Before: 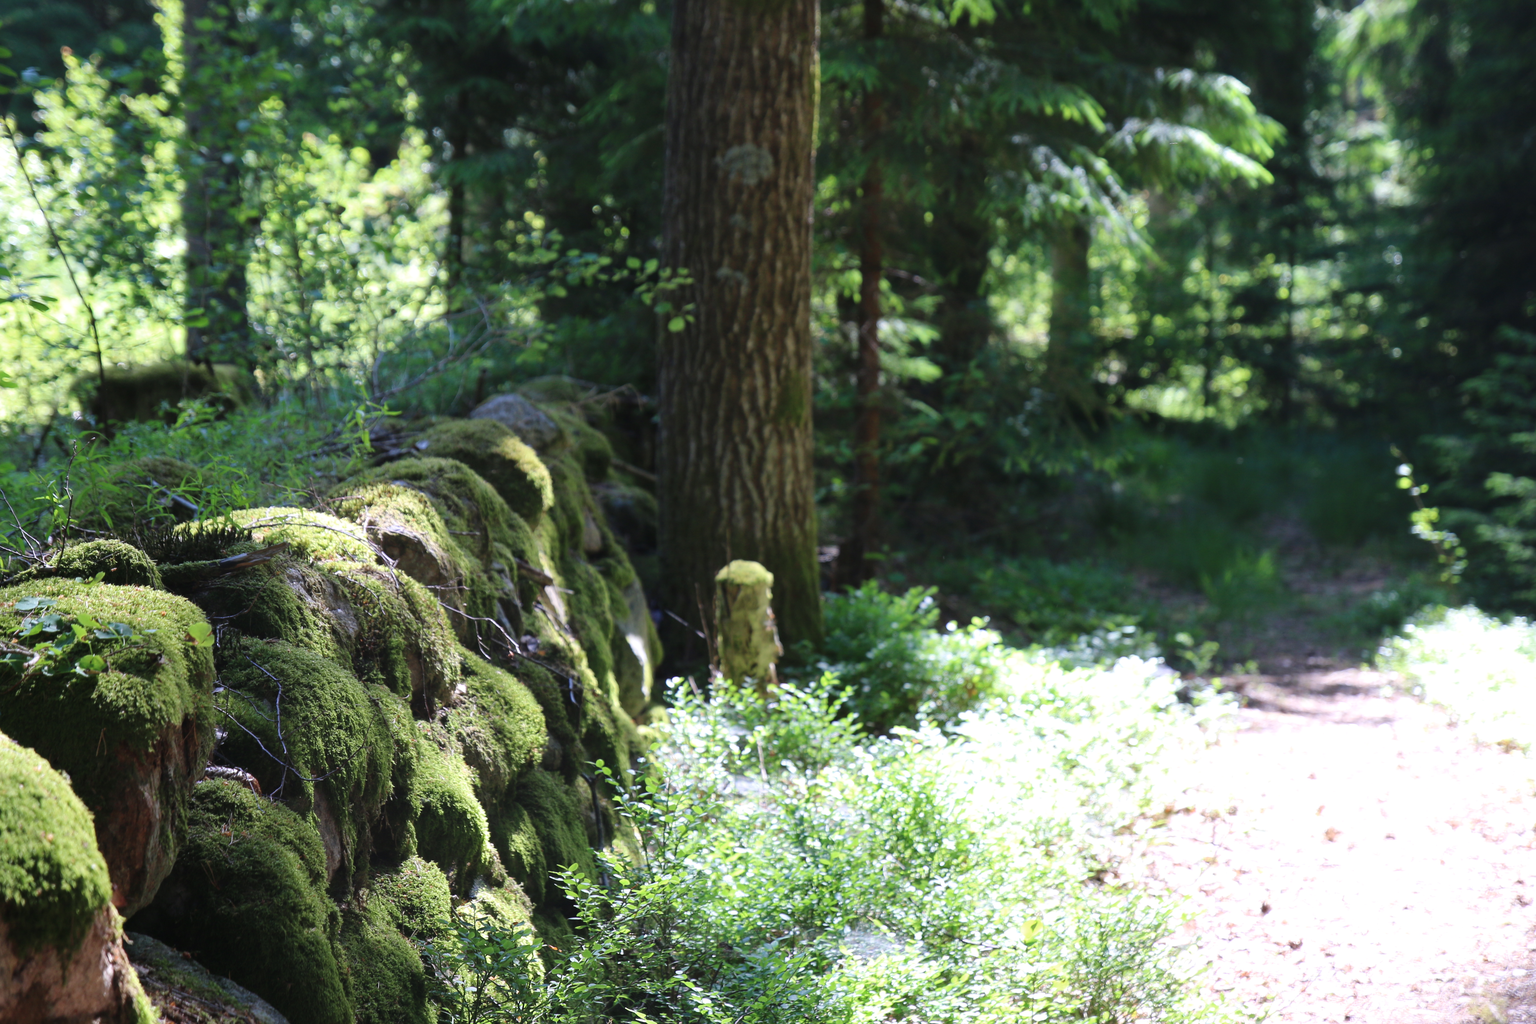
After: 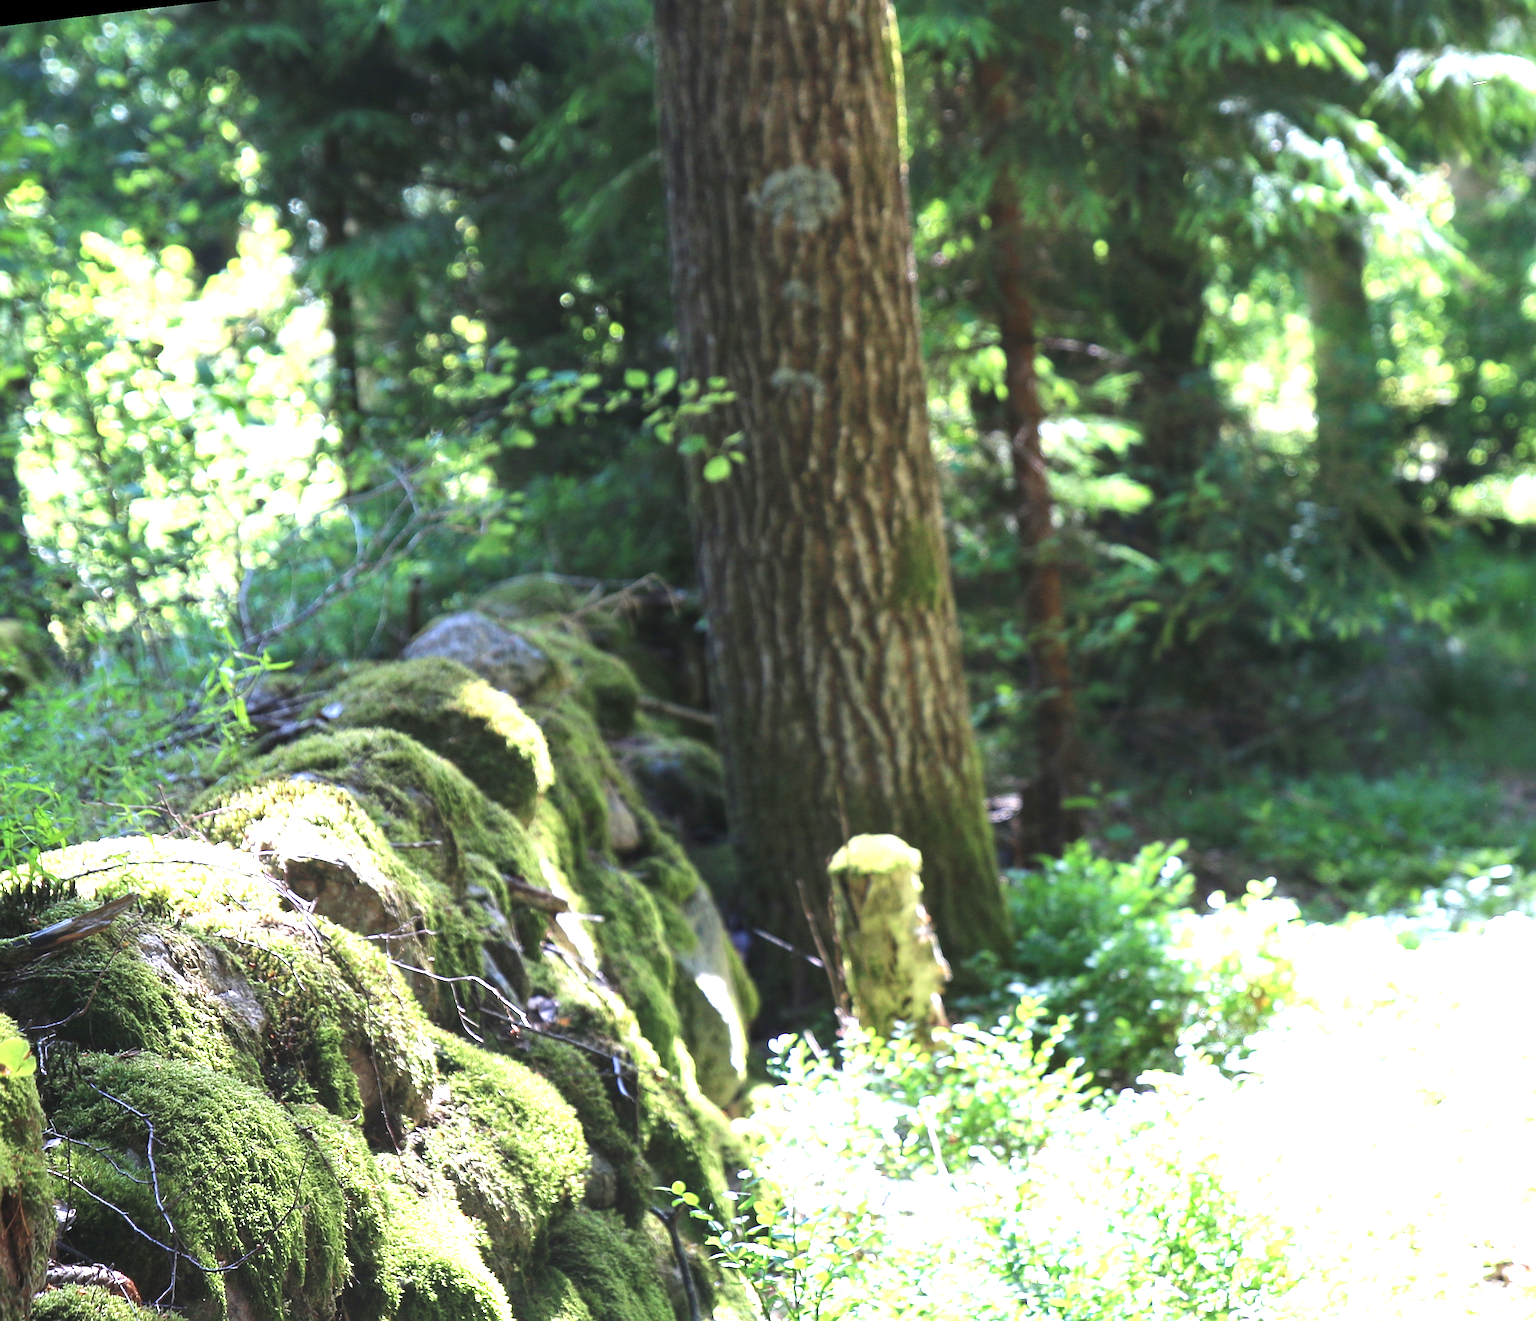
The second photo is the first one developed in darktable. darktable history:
exposure: black level correction 0, exposure 1.45 EV, compensate exposure bias true, compensate highlight preservation false
local contrast: highlights 100%, shadows 100%, detail 120%, midtone range 0.2
crop: left 16.202%, top 11.208%, right 26.045%, bottom 20.557%
rotate and perspective: rotation -6.83°, automatic cropping off
sharpen: on, module defaults
white balance: emerald 1
